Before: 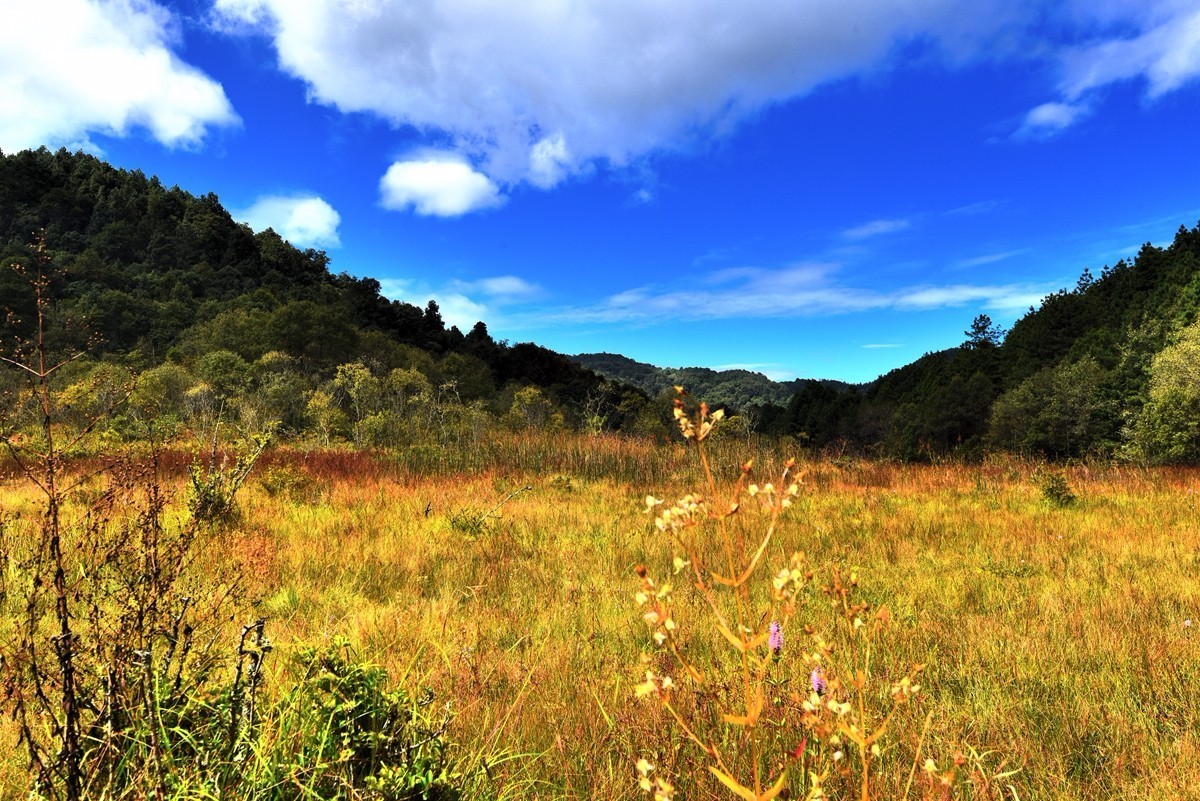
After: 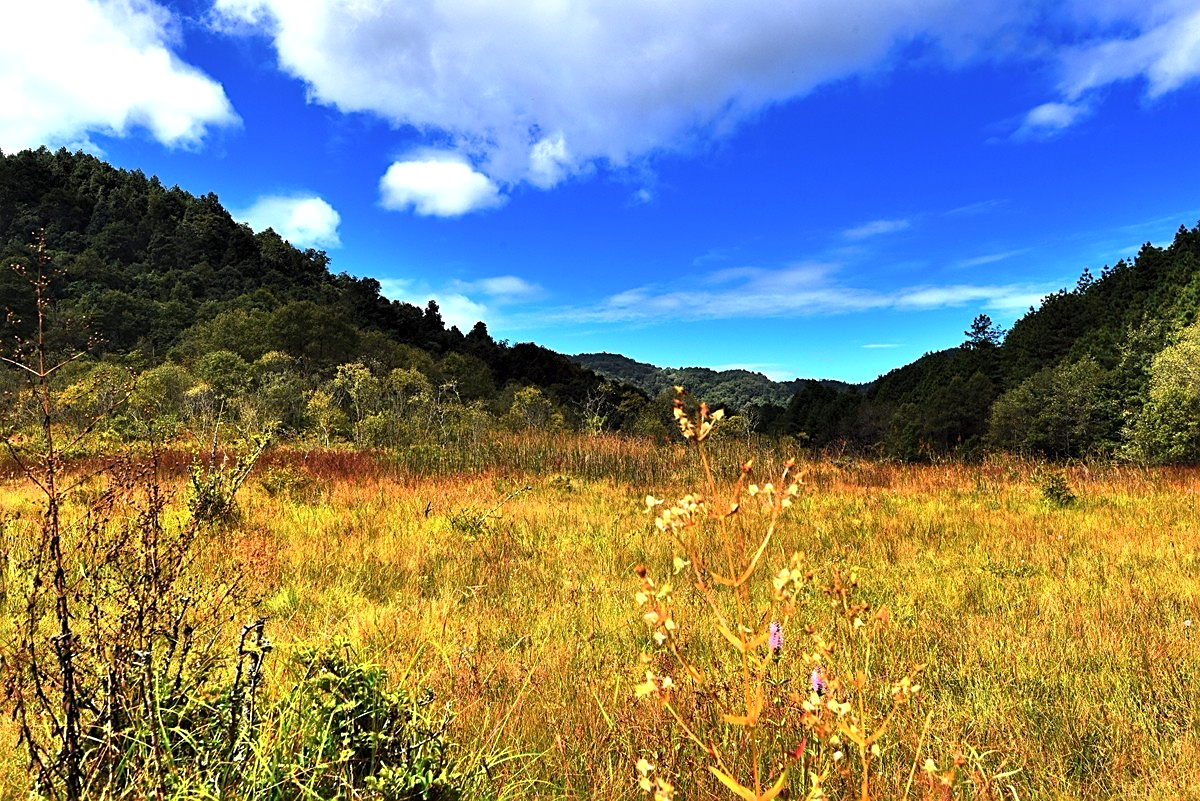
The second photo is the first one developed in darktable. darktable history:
sharpen: on, module defaults
exposure: exposure 0.174 EV, compensate exposure bias true, compensate highlight preservation false
